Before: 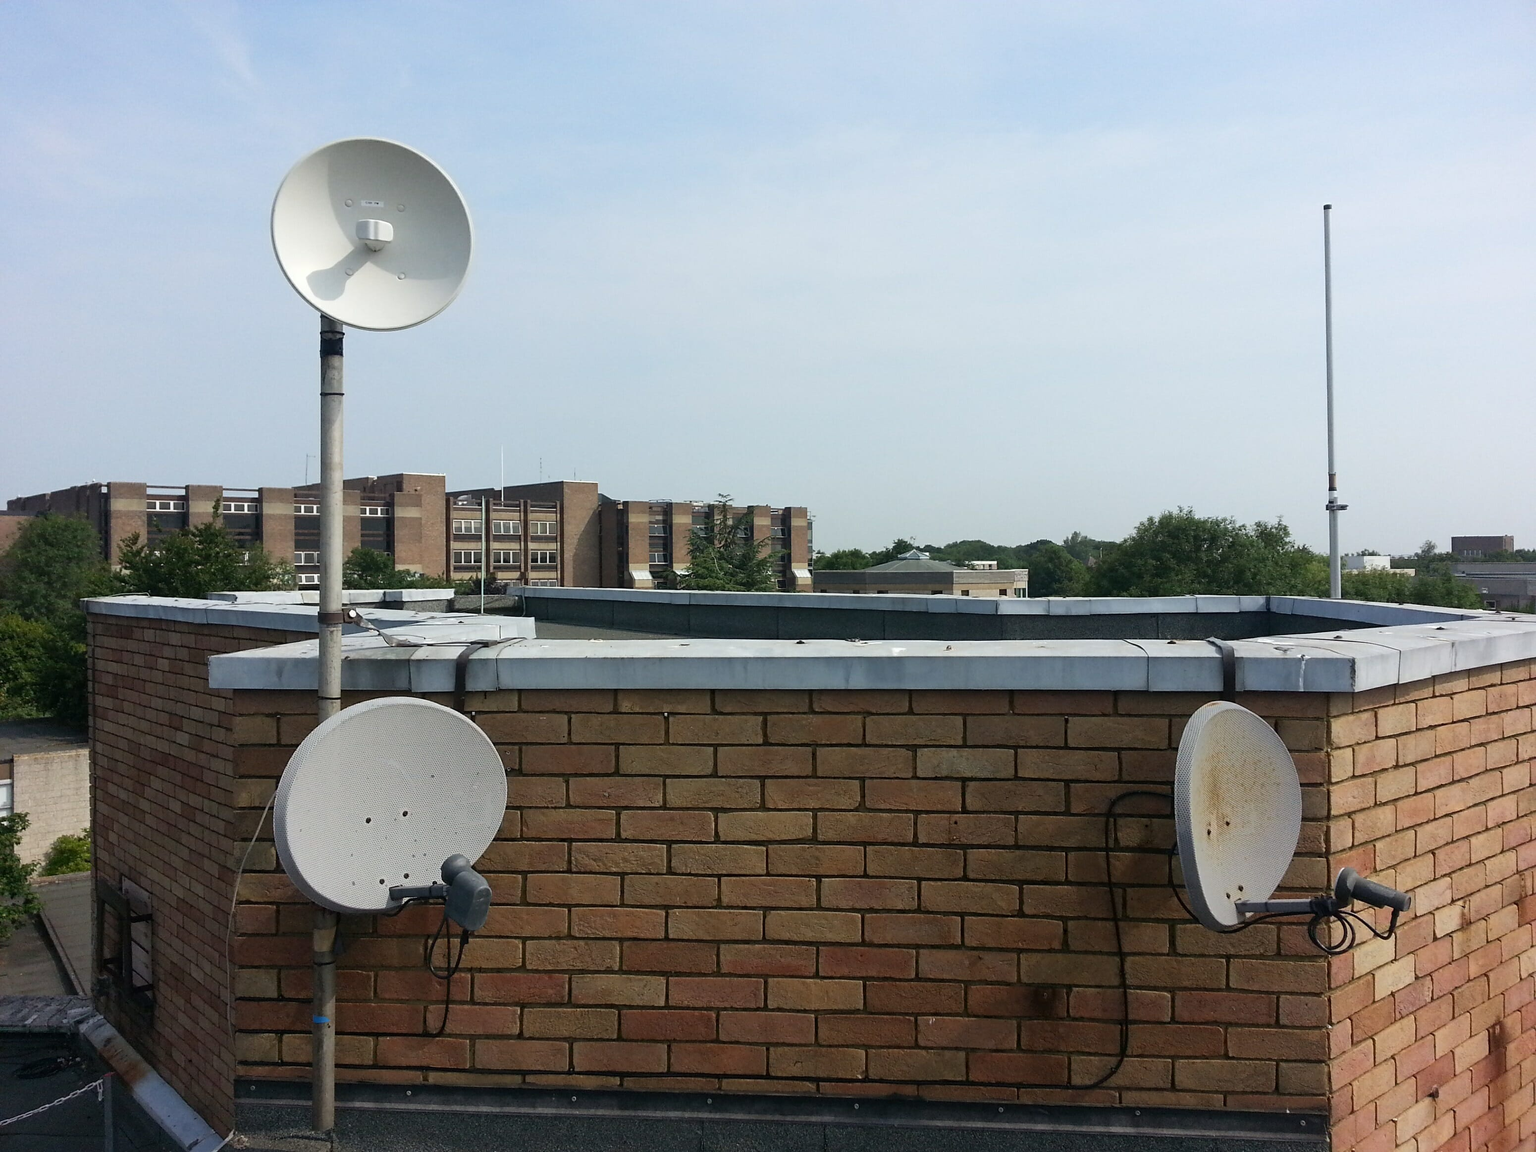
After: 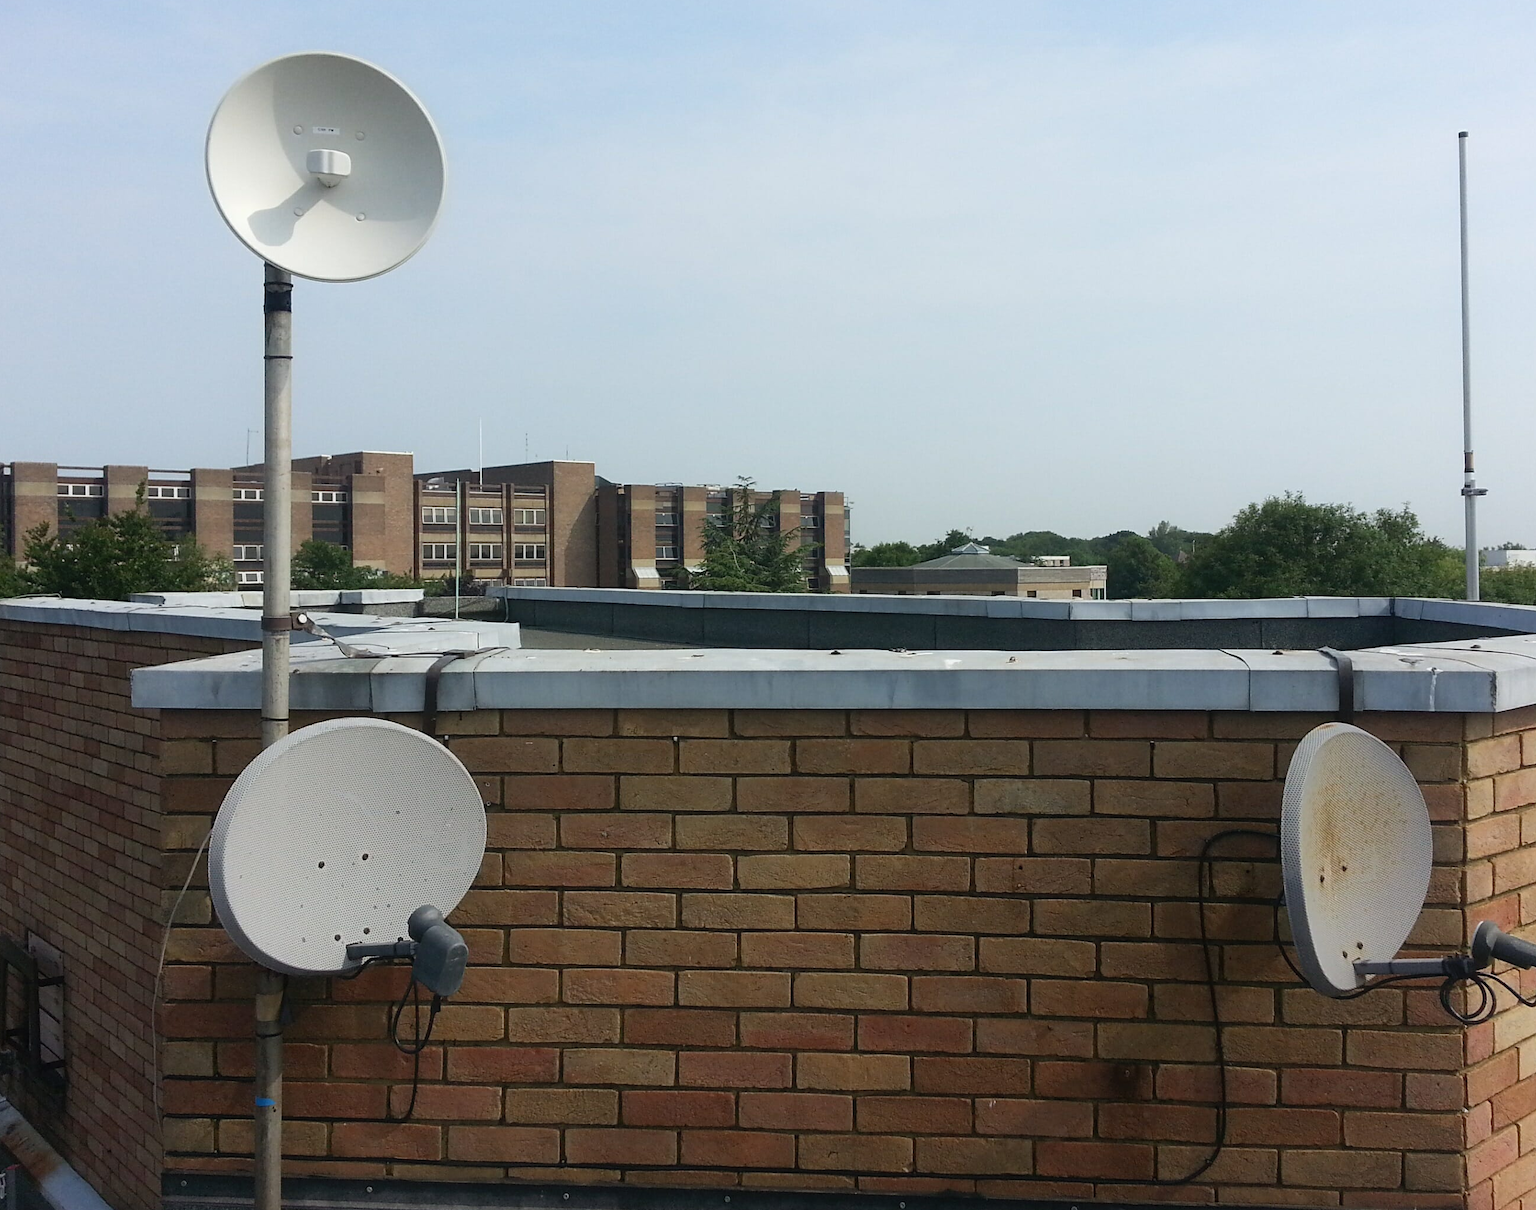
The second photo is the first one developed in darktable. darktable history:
crop: left 6.446%, top 8.188%, right 9.538%, bottom 3.548%
contrast equalizer: y [[0.5, 0.488, 0.462, 0.461, 0.491, 0.5], [0.5 ×6], [0.5 ×6], [0 ×6], [0 ×6]]
